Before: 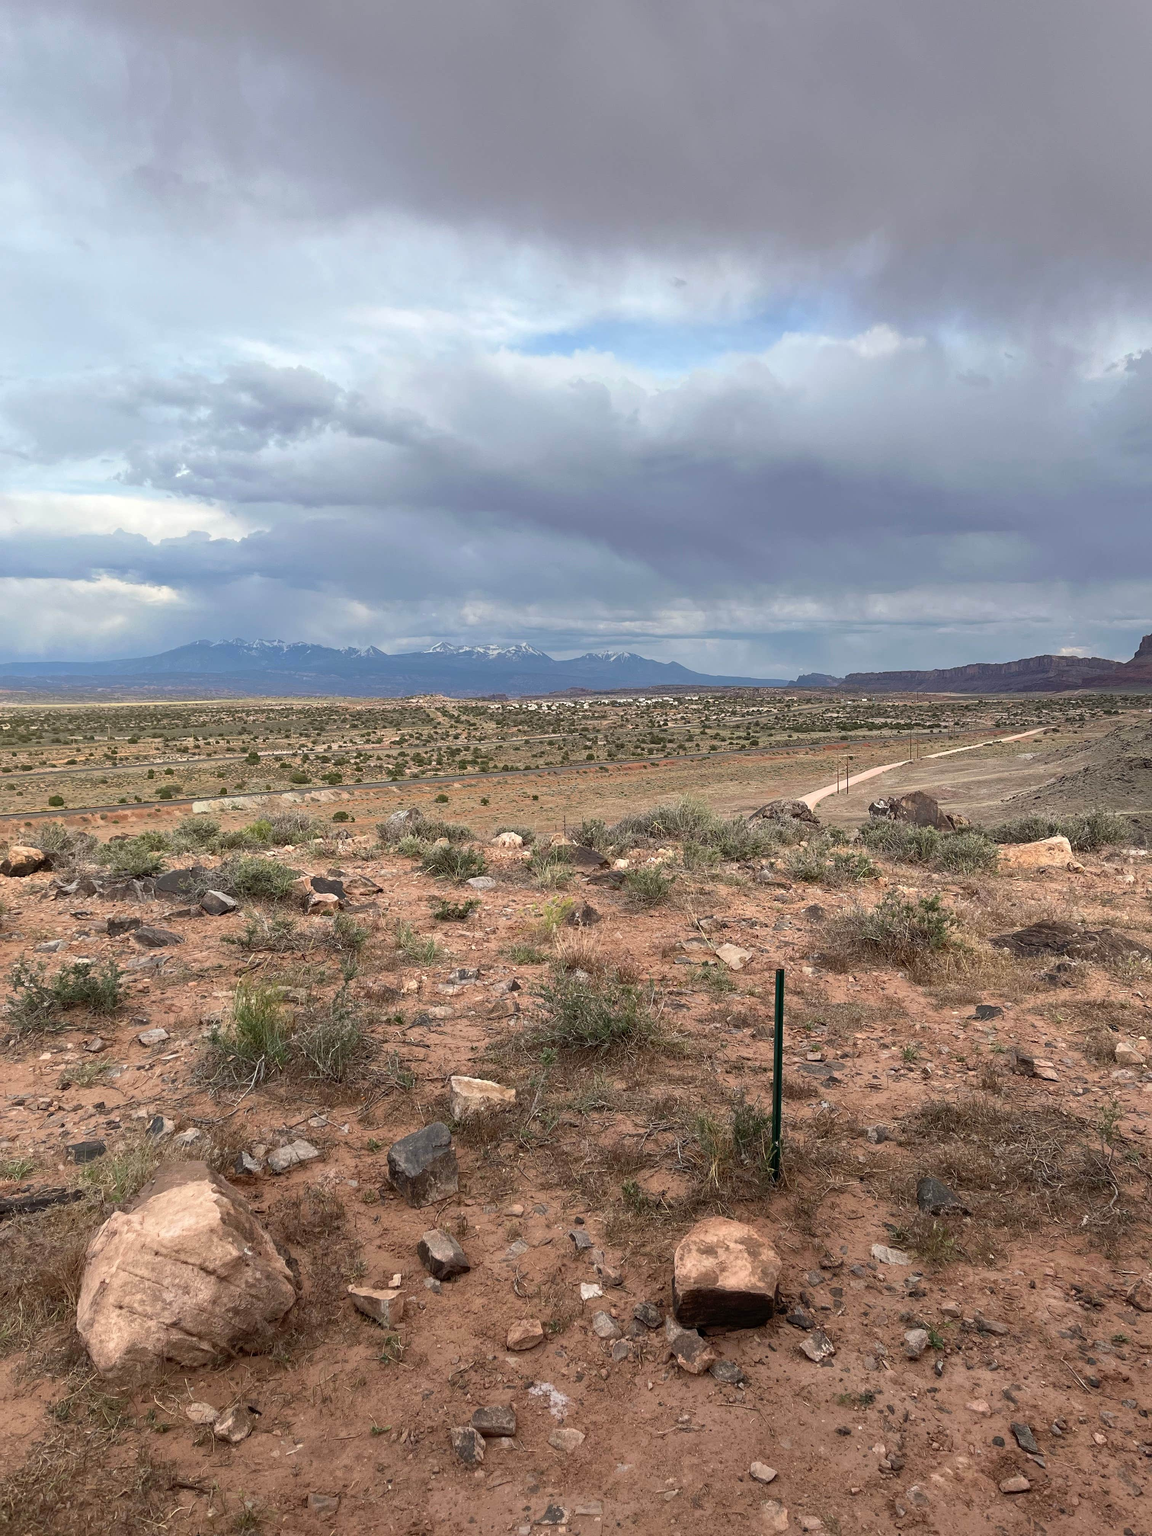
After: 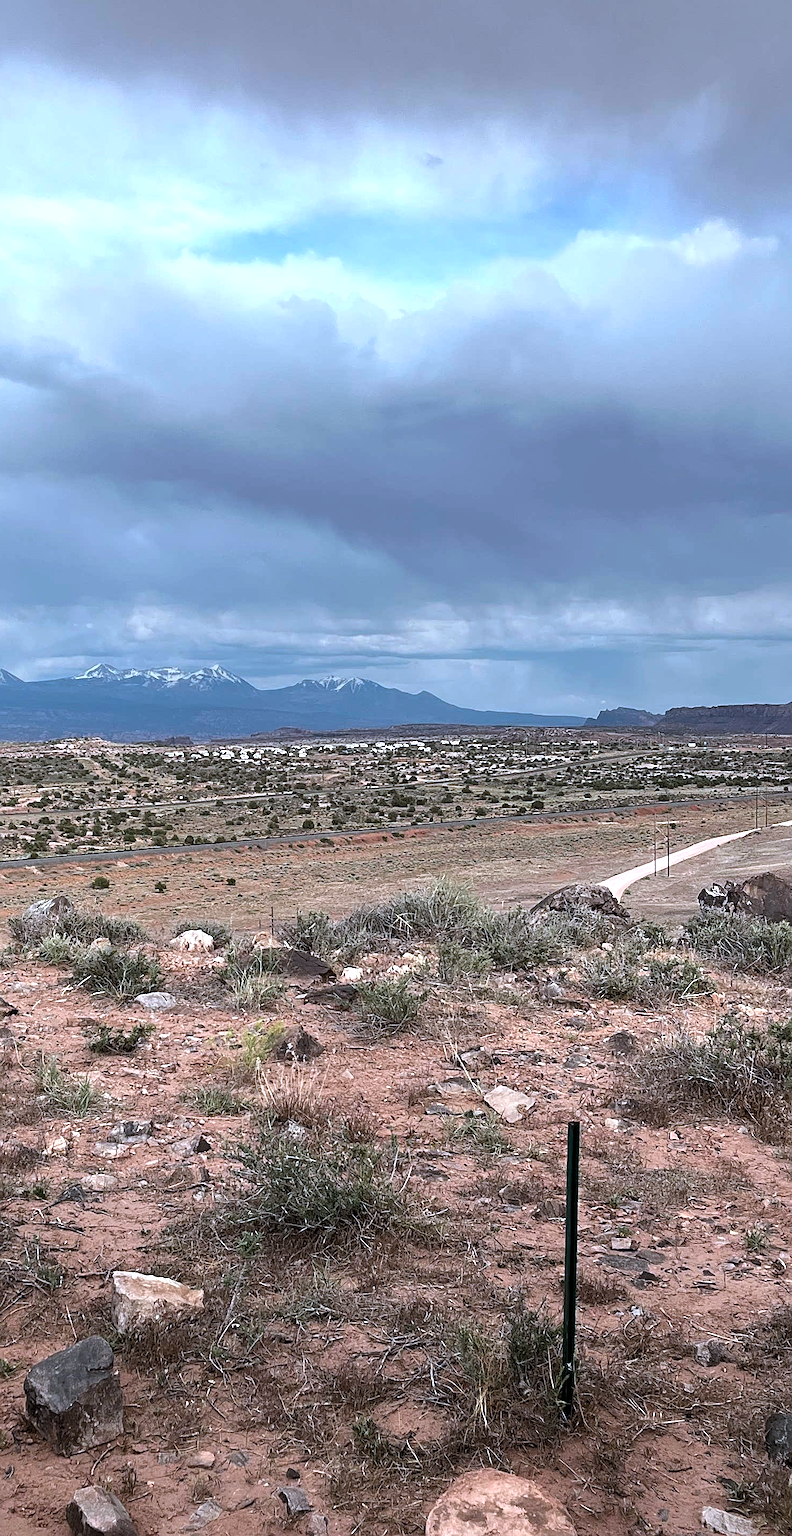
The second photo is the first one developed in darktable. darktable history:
crop: left 32.153%, top 10.939%, right 18.689%, bottom 17.61%
levels: levels [0.052, 0.496, 0.908]
sharpen: on, module defaults
color correction: highlights a* -2.43, highlights b* -18.54
